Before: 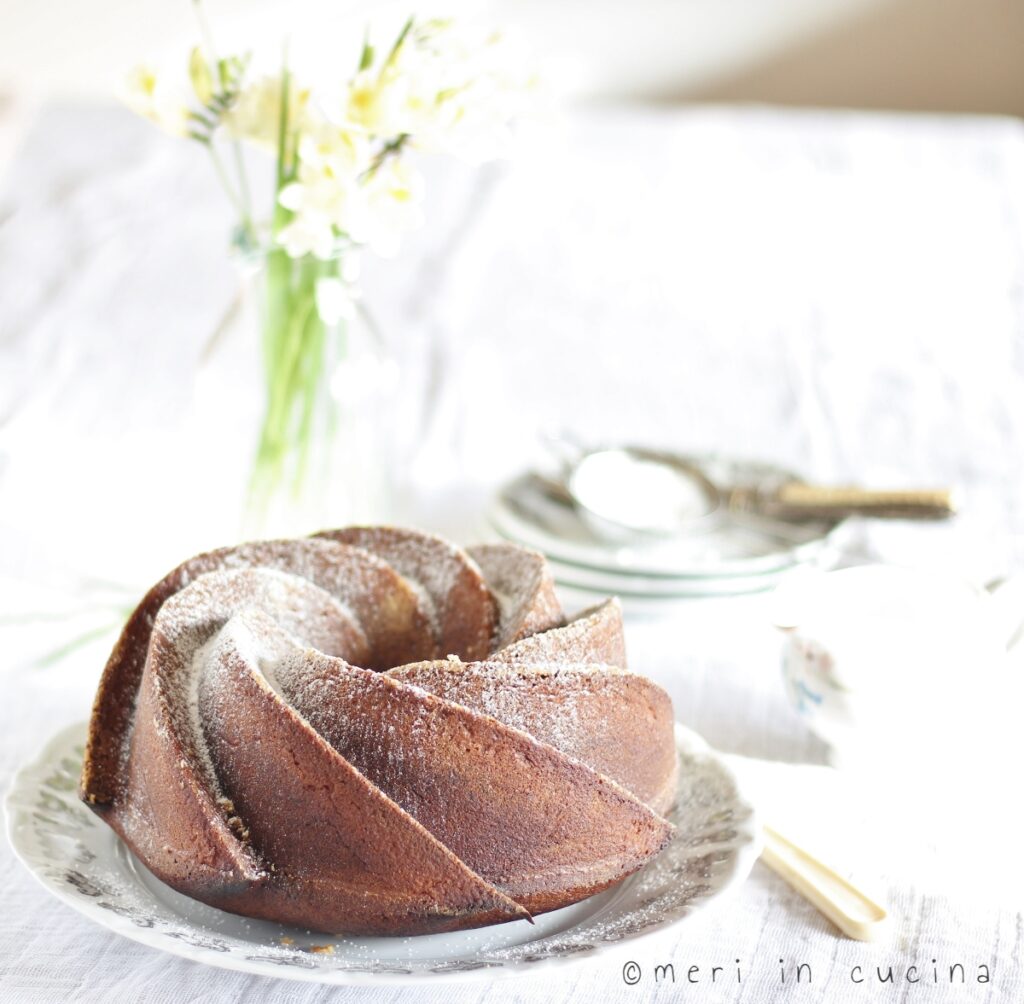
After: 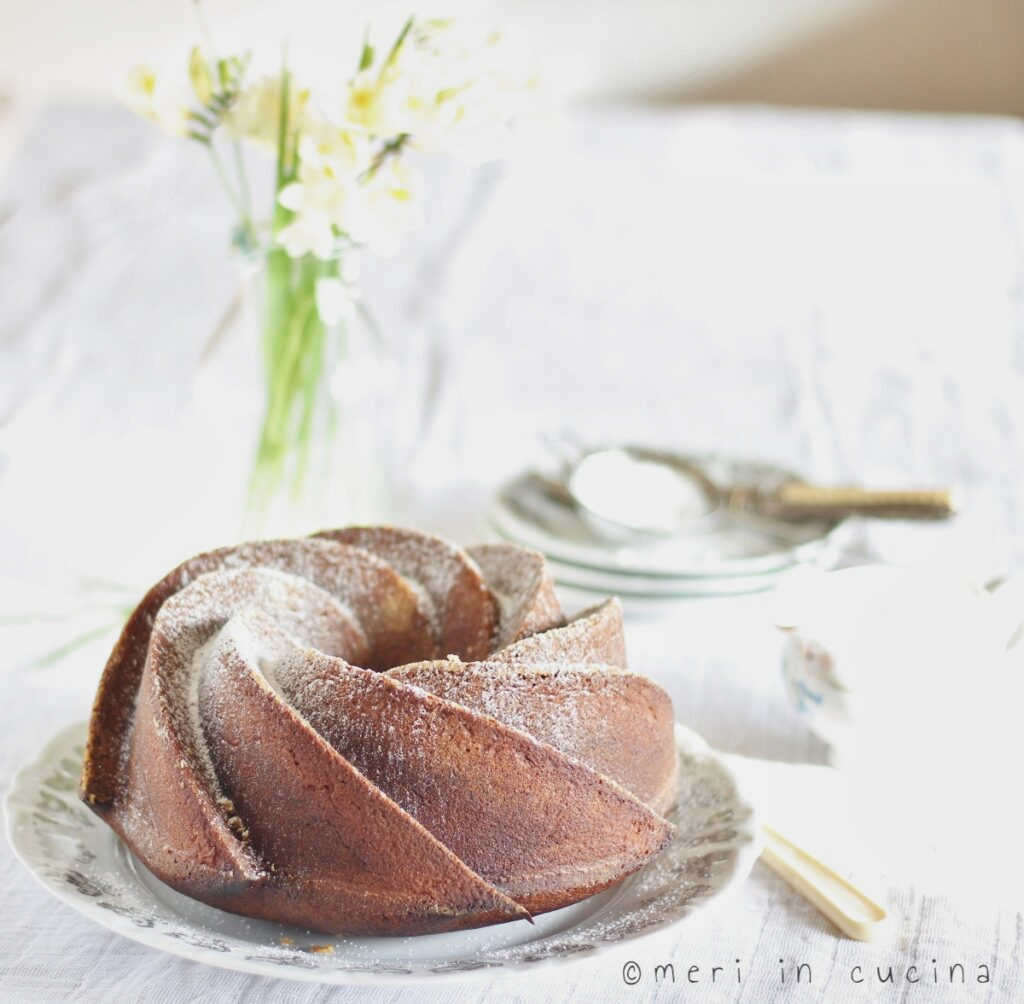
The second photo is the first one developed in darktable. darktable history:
local contrast: mode bilateral grid, contrast 20, coarseness 50, detail 119%, midtone range 0.2
contrast brightness saturation: contrast -0.129
